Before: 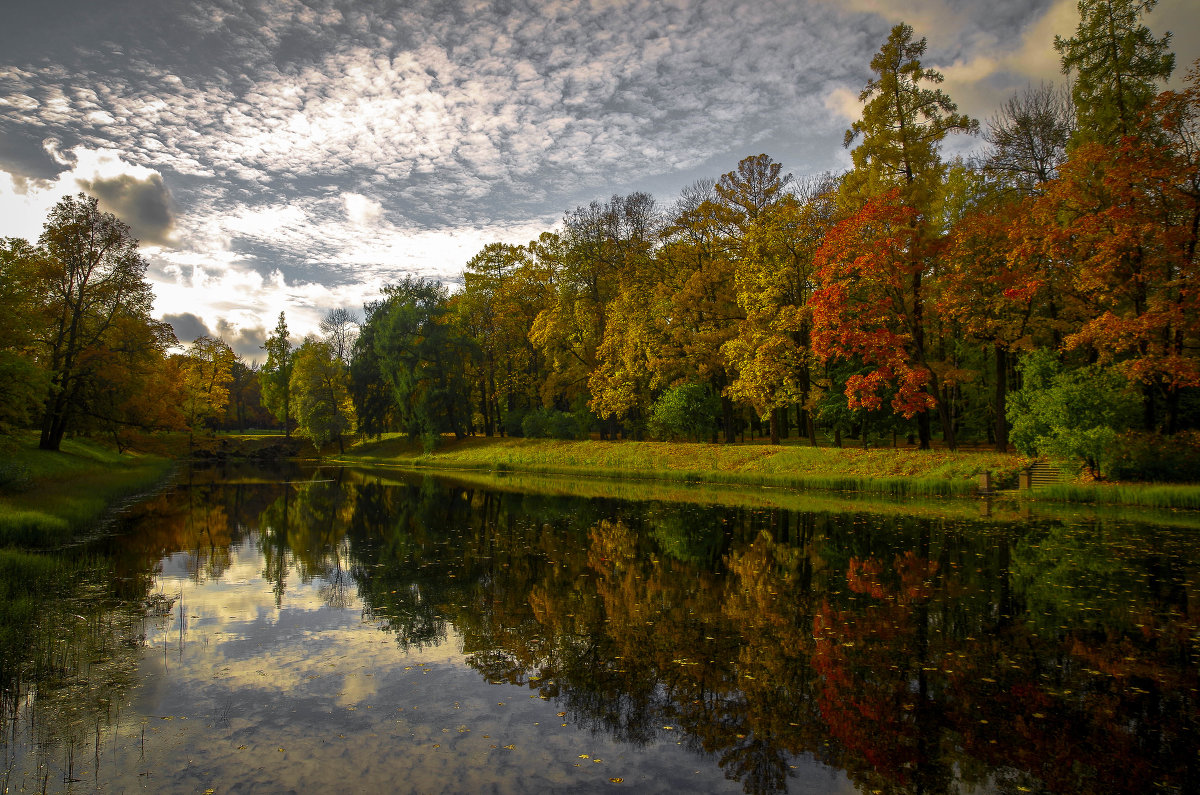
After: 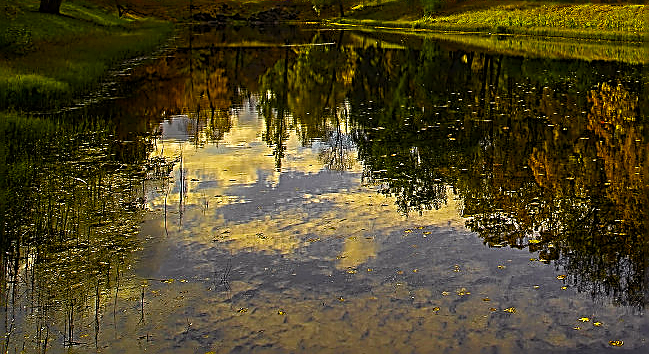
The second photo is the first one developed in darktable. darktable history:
sharpen: amount 1.991
color balance rgb: power › chroma 0.279%, power › hue 25.27°, perceptual saturation grading › global saturation 37.09%, perceptual saturation grading › shadows 35.868%, global vibrance 20%
crop and rotate: top 55.171%, right 45.854%, bottom 0.2%
